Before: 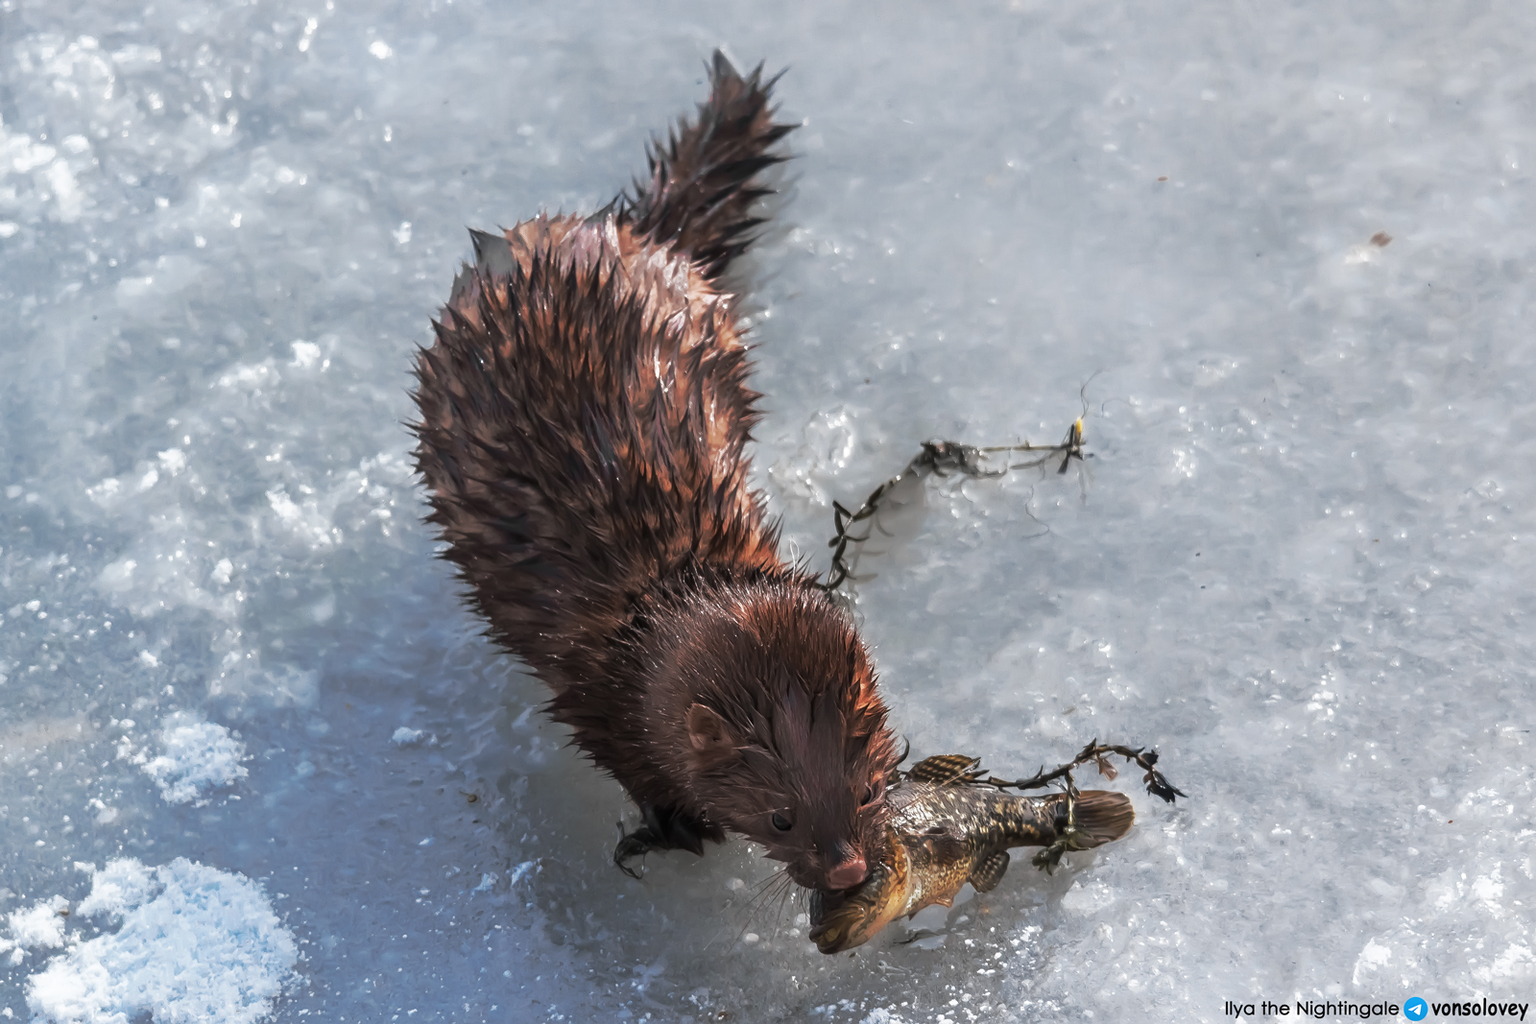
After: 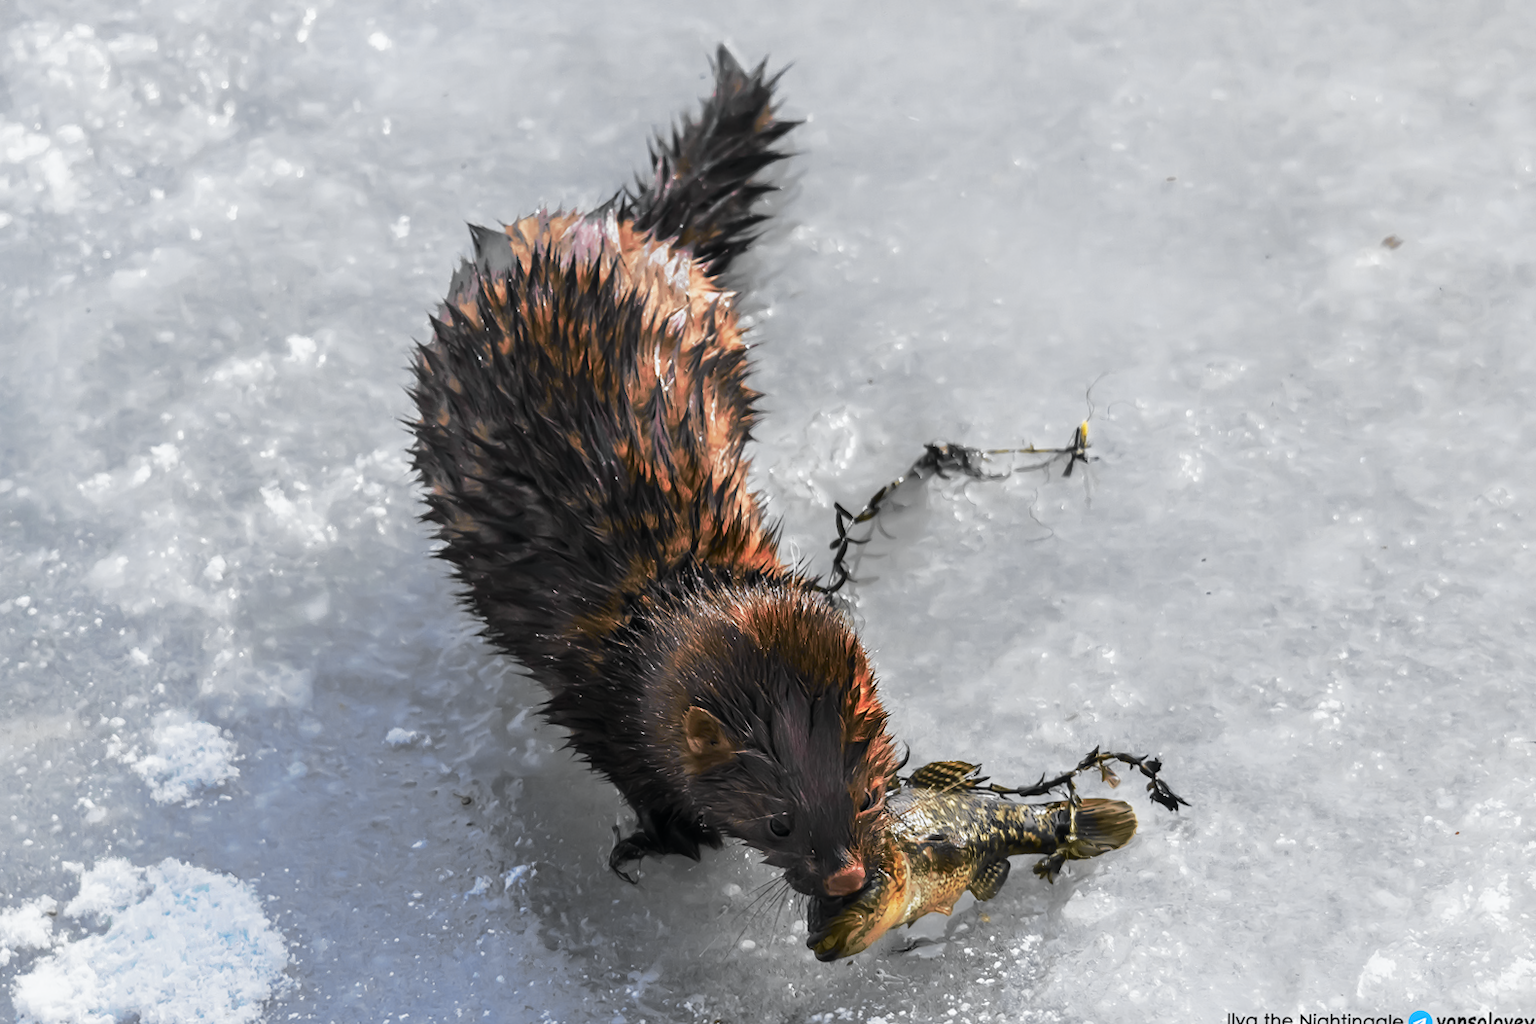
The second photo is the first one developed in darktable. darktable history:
crop and rotate: angle -0.5°
tone curve: curves: ch0 [(0, 0) (0.071, 0.047) (0.266, 0.26) (0.483, 0.554) (0.753, 0.811) (1, 0.983)]; ch1 [(0, 0) (0.346, 0.307) (0.408, 0.387) (0.463, 0.465) (0.482, 0.493) (0.502, 0.499) (0.517, 0.502) (0.55, 0.548) (0.597, 0.61) (0.651, 0.698) (1, 1)]; ch2 [(0, 0) (0.346, 0.34) (0.434, 0.46) (0.485, 0.494) (0.5, 0.498) (0.517, 0.506) (0.526, 0.545) (0.583, 0.61) (0.625, 0.659) (1, 1)], color space Lab, independent channels, preserve colors none
